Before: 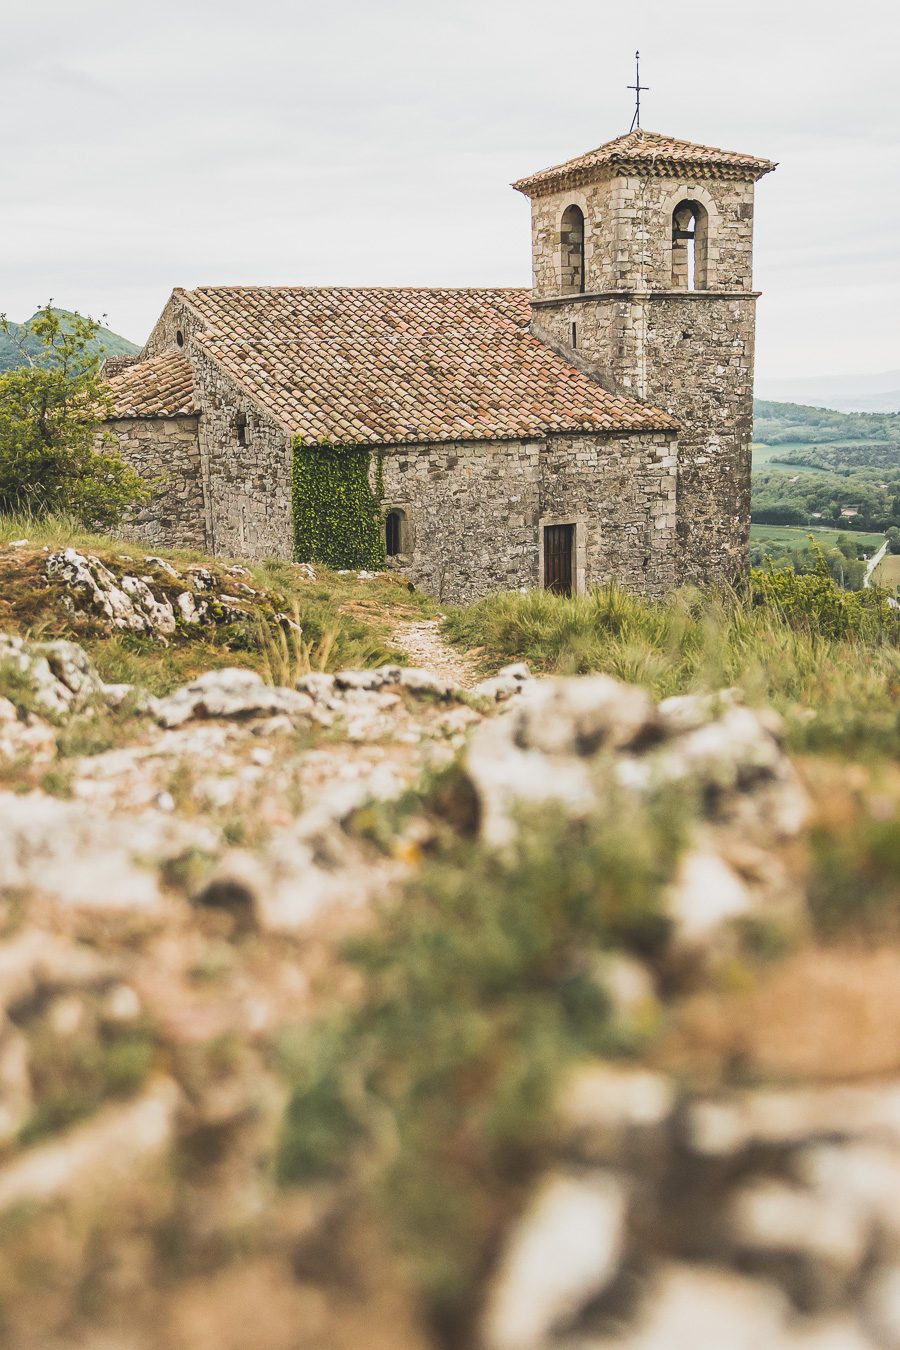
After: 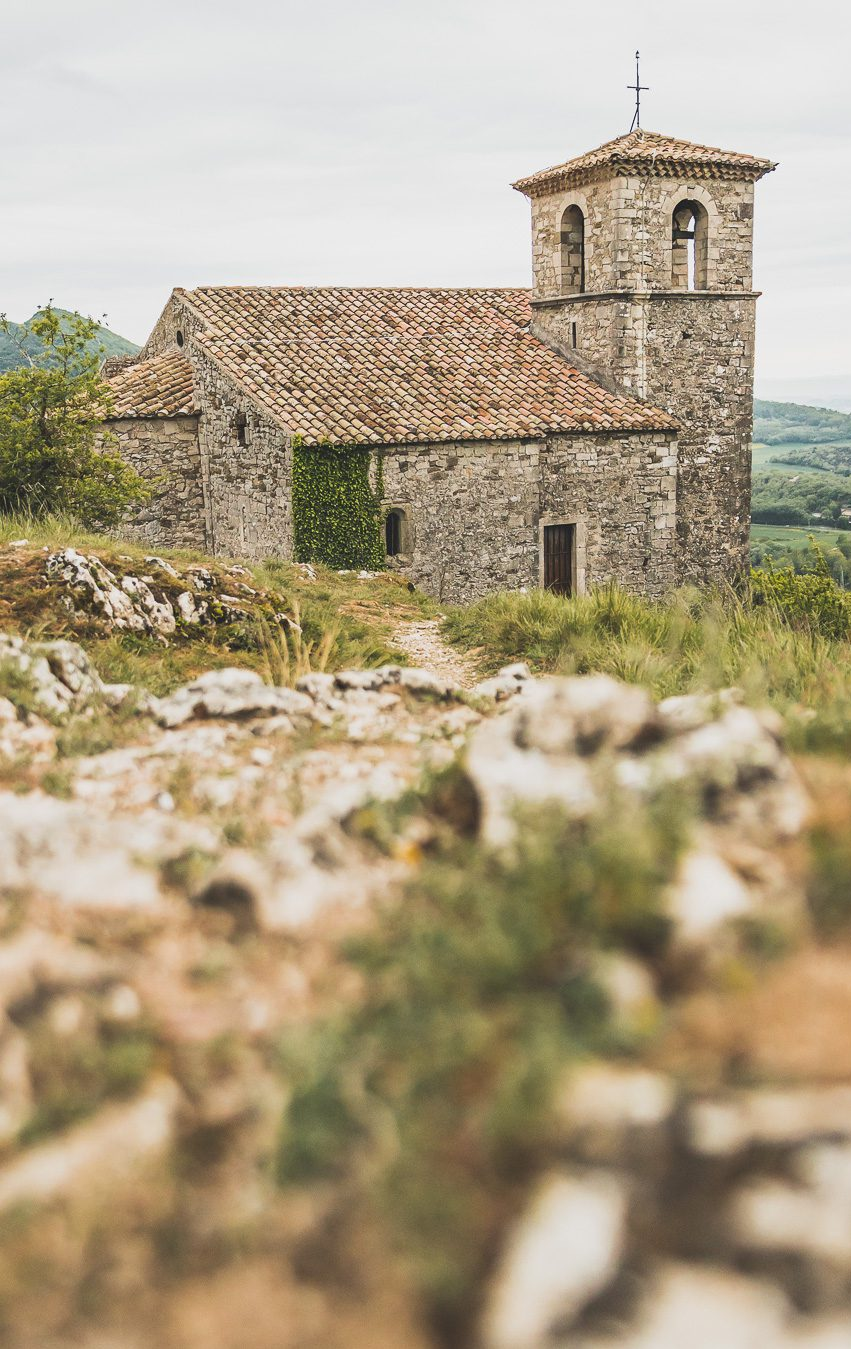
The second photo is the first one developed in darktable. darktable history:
color calibration: illuminant same as pipeline (D50), adaptation none (bypass), x 0.333, y 0.333, temperature 5004.13 K
color balance rgb: perceptual saturation grading › global saturation 0.626%
crop and rotate: left 0%, right 5.354%
